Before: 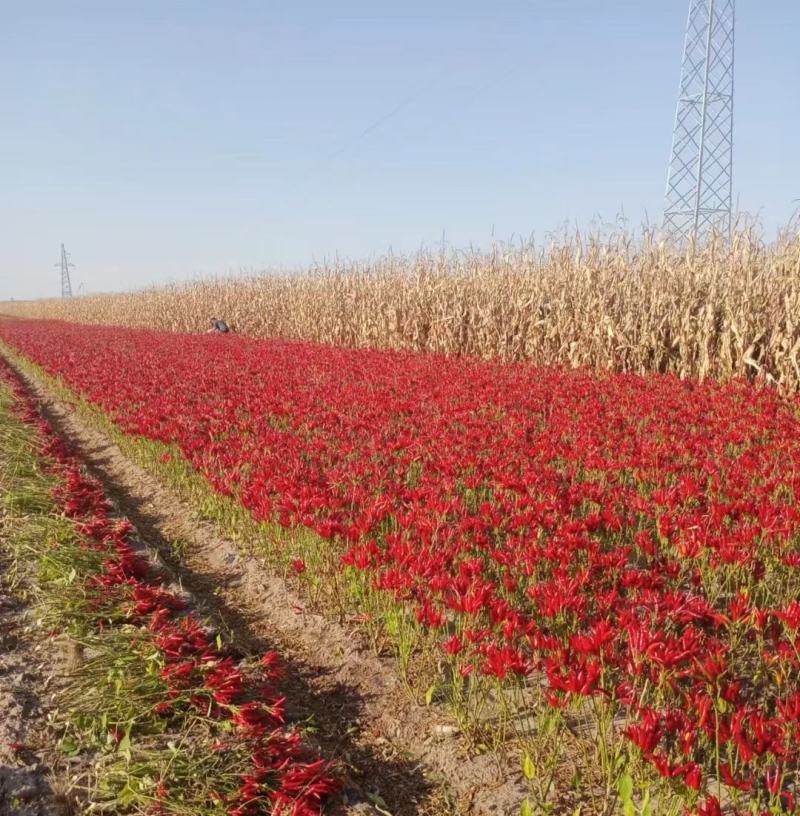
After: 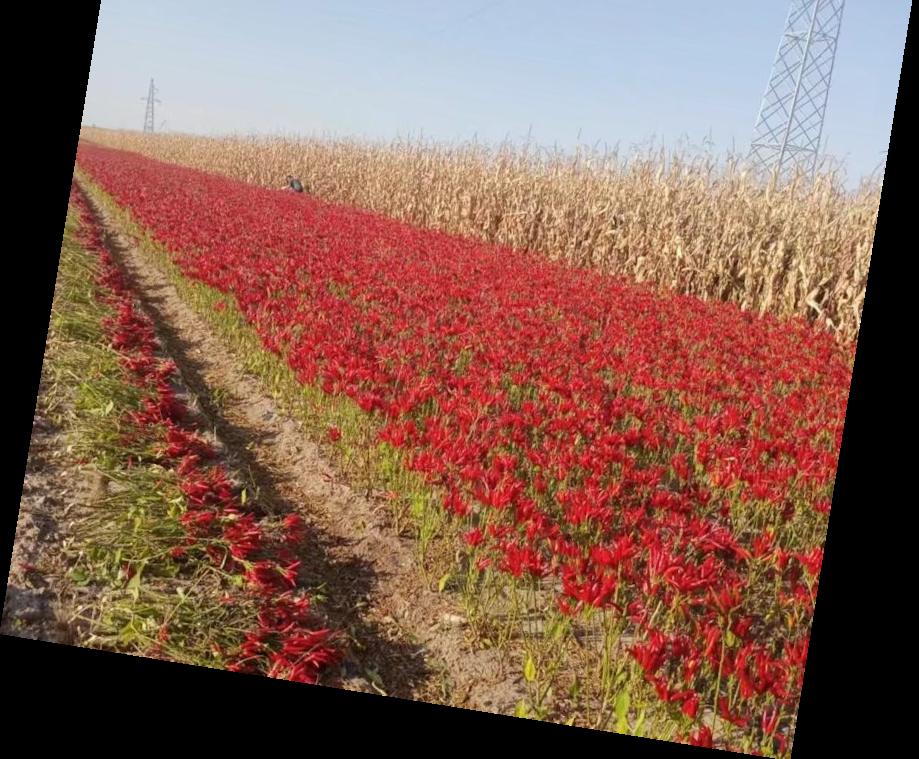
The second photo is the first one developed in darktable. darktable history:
crop and rotate: top 18.507%
rotate and perspective: rotation 9.12°, automatic cropping off
